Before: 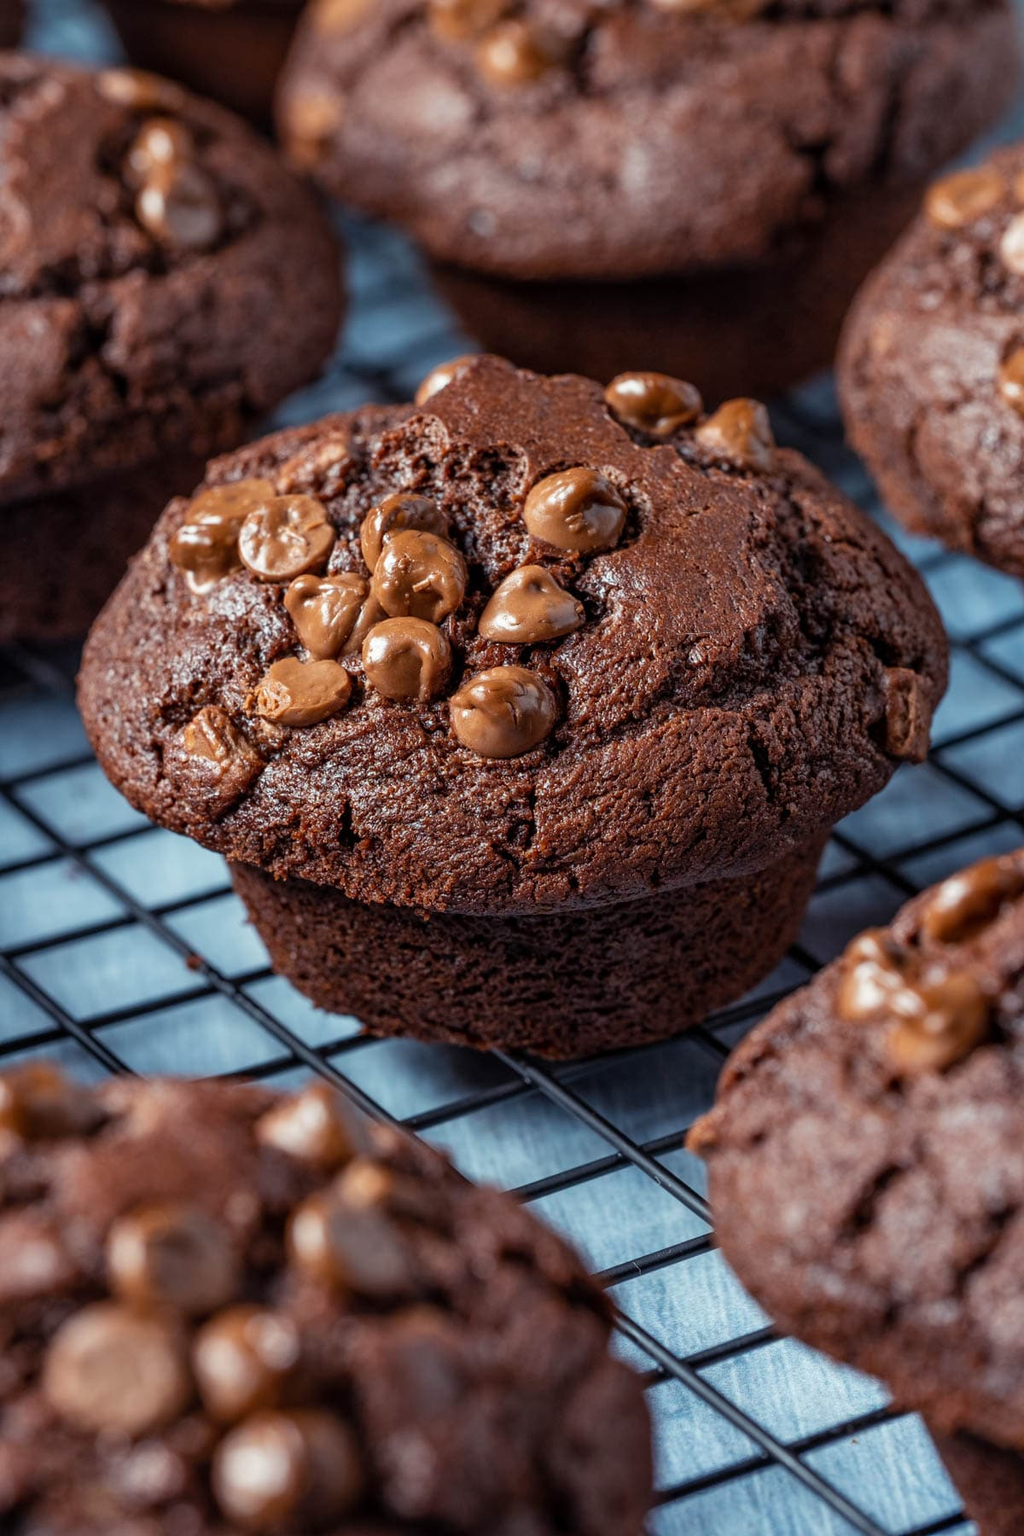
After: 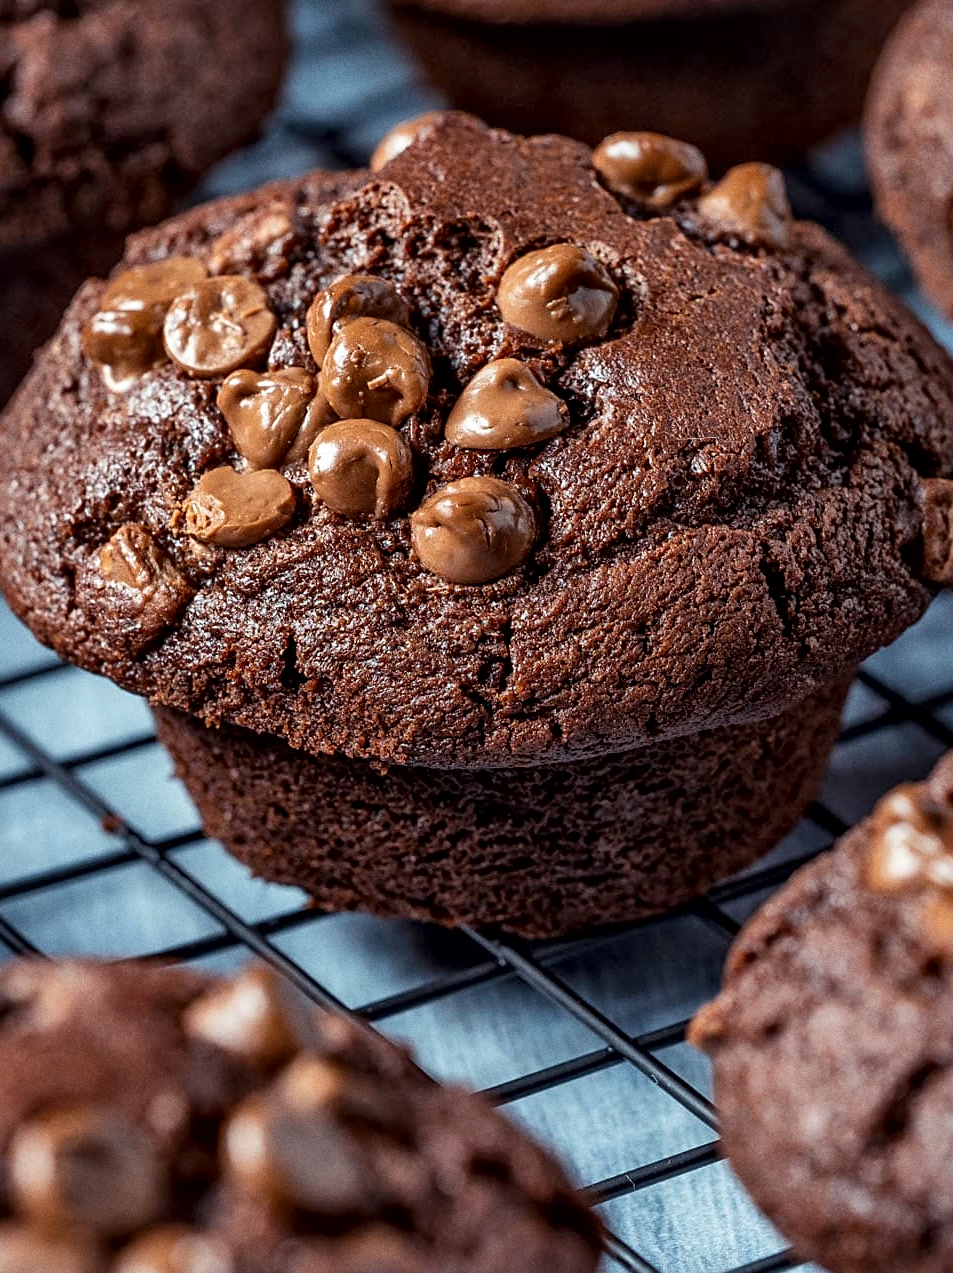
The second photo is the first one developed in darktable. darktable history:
exposure: exposure -0.05 EV
sharpen: on, module defaults
local contrast: mode bilateral grid, contrast 20, coarseness 50, detail 159%, midtone range 0.2
grain: coarseness 0.09 ISO
rgb levels: preserve colors max RGB
crop: left 9.712%, top 16.928%, right 10.845%, bottom 12.332%
